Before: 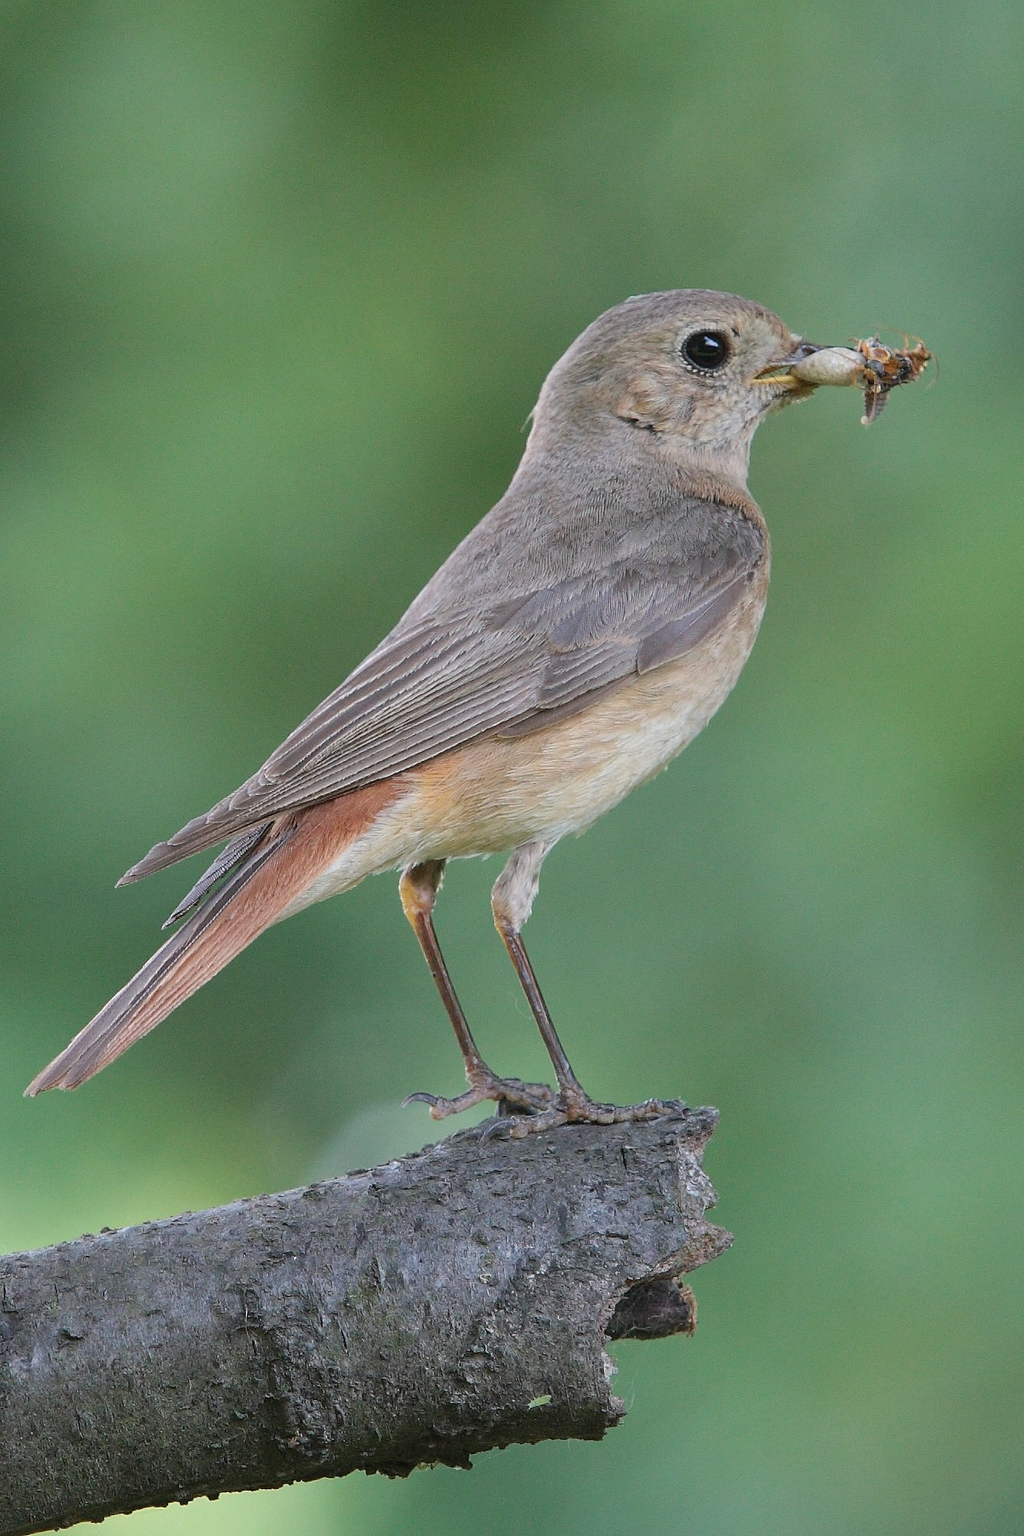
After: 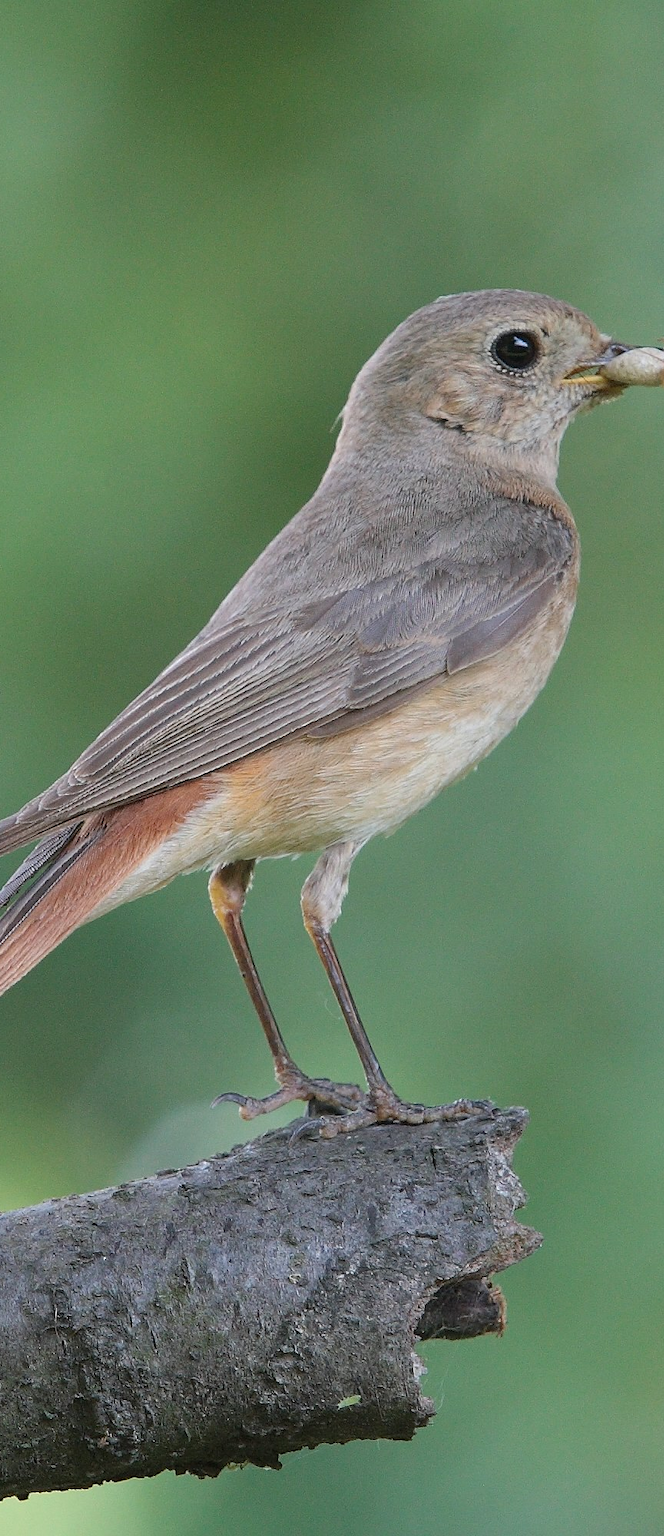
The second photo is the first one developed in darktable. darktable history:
crop and rotate: left 18.636%, right 16.448%
